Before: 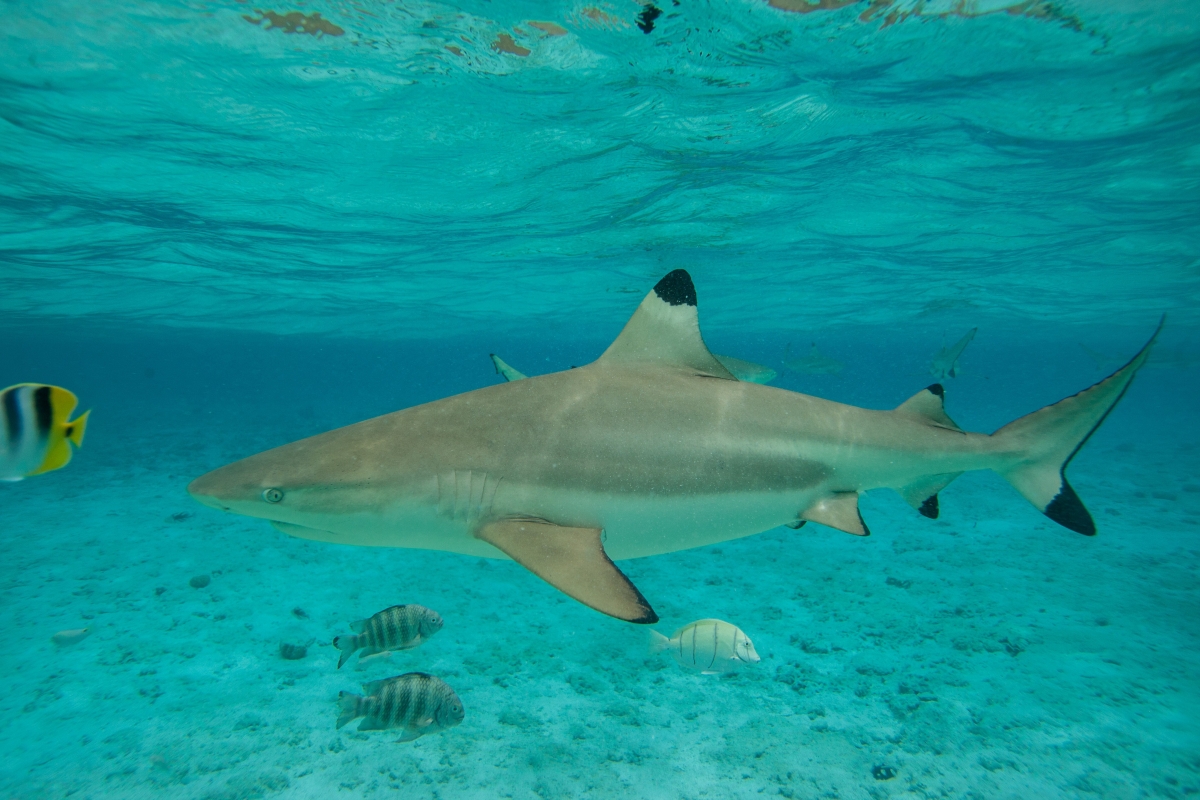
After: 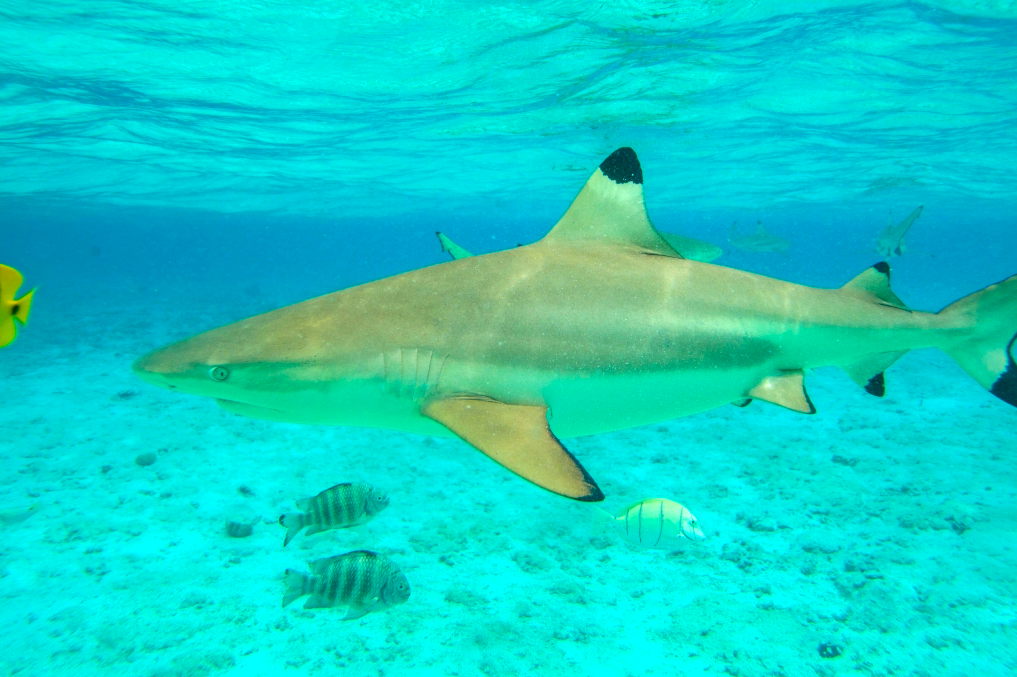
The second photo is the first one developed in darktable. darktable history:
color balance rgb: highlights gain › chroma 1.122%, highlights gain › hue 69.19°, linear chroma grading › global chroma 14.373%, perceptual saturation grading › global saturation 40.371%, global vibrance 20%
exposure: black level correction 0, exposure 1.001 EV, compensate highlight preservation false
crop and rotate: left 4.571%, top 15.348%, right 10.667%
